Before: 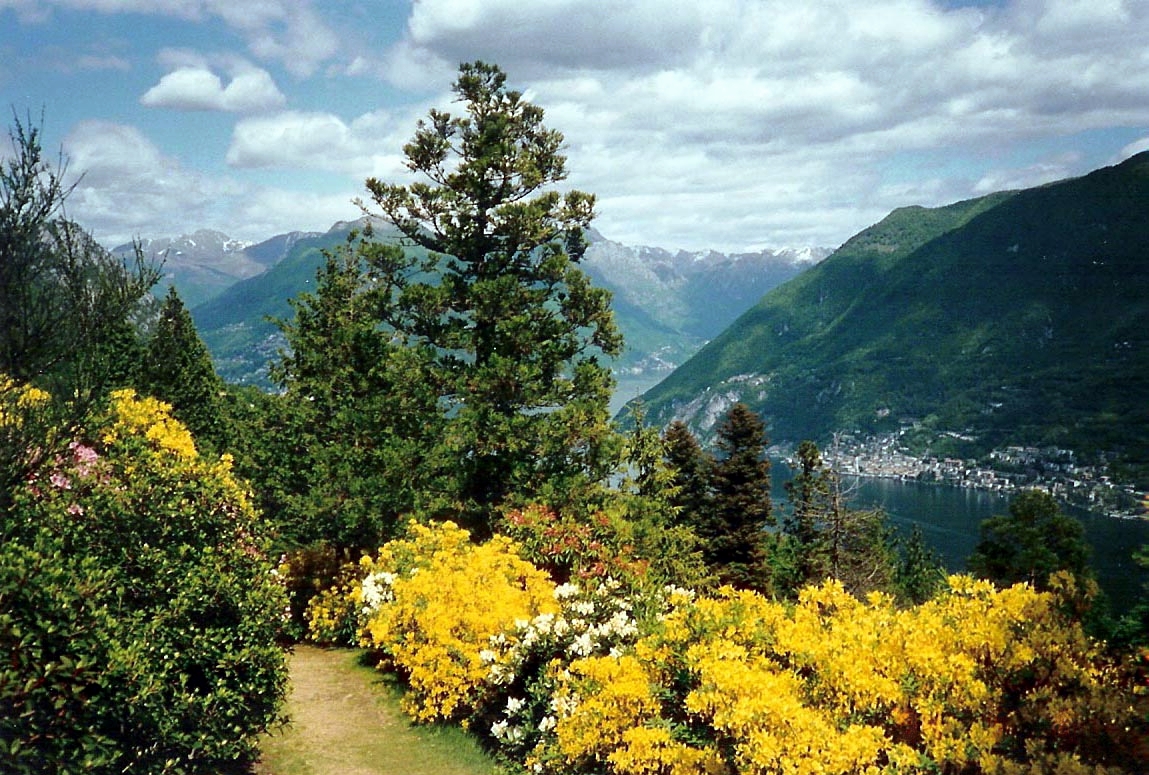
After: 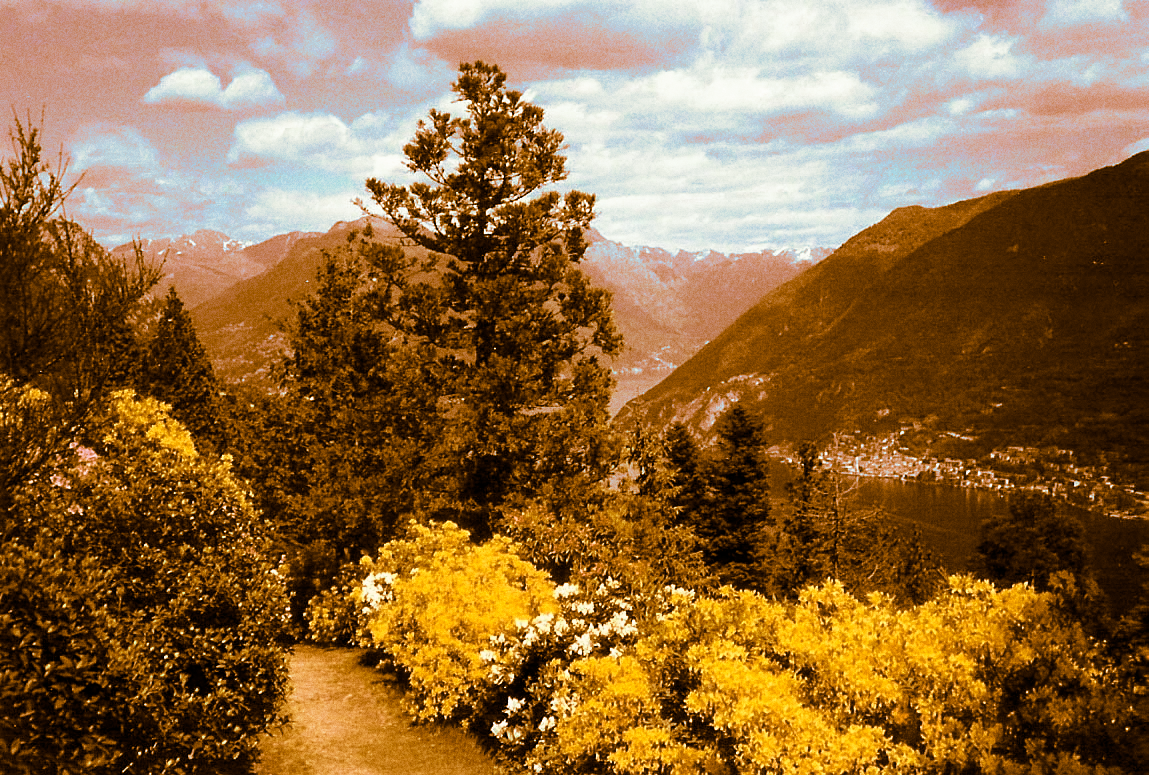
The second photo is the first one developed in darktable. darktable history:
grain: coarseness 22.88 ISO
split-toning: shadows › hue 26°, shadows › saturation 0.92, highlights › hue 40°, highlights › saturation 0.92, balance -63, compress 0%
